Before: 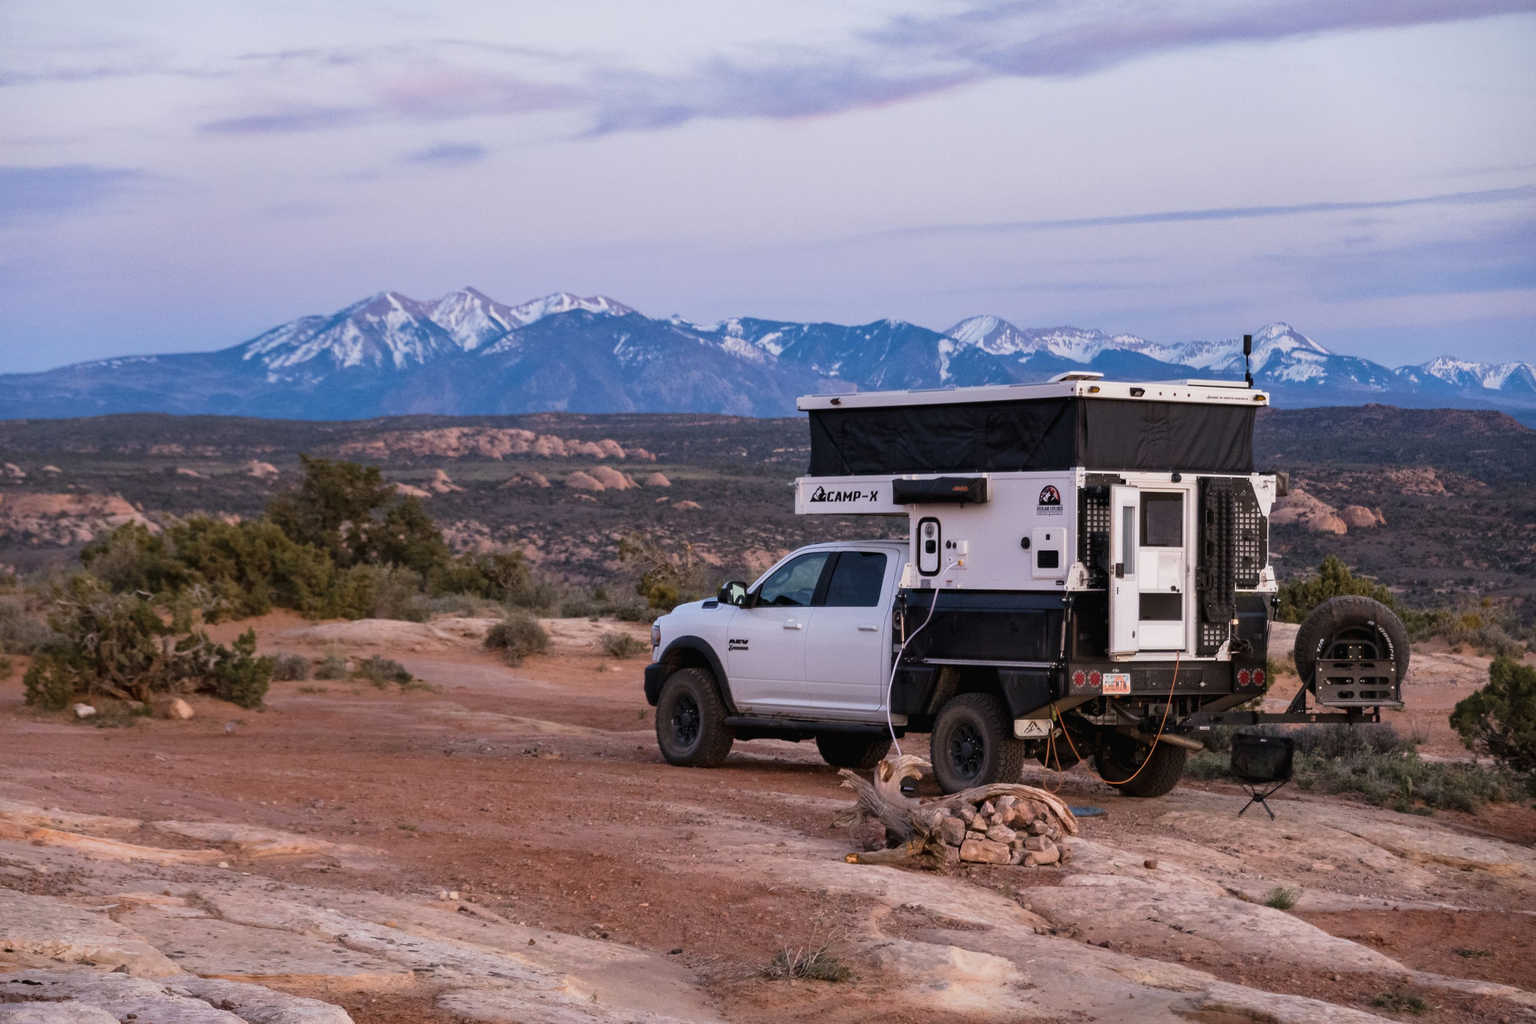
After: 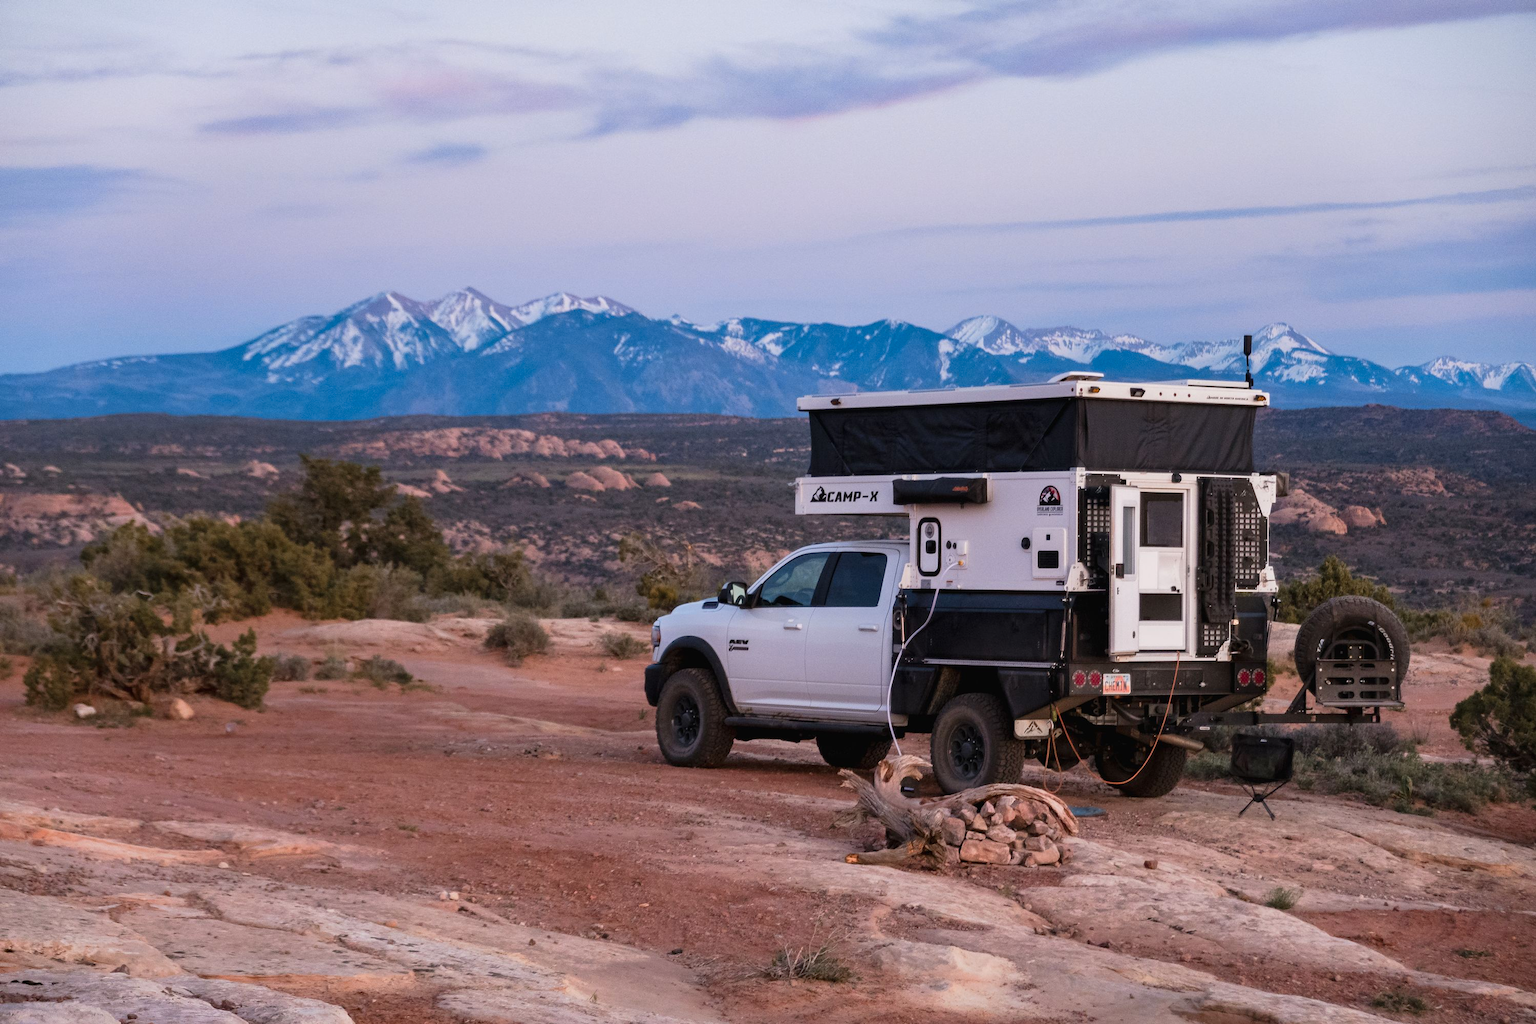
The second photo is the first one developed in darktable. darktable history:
color zones: curves: ch1 [(0.29, 0.492) (0.373, 0.185) (0.509, 0.481)]; ch2 [(0.25, 0.462) (0.749, 0.457)]
